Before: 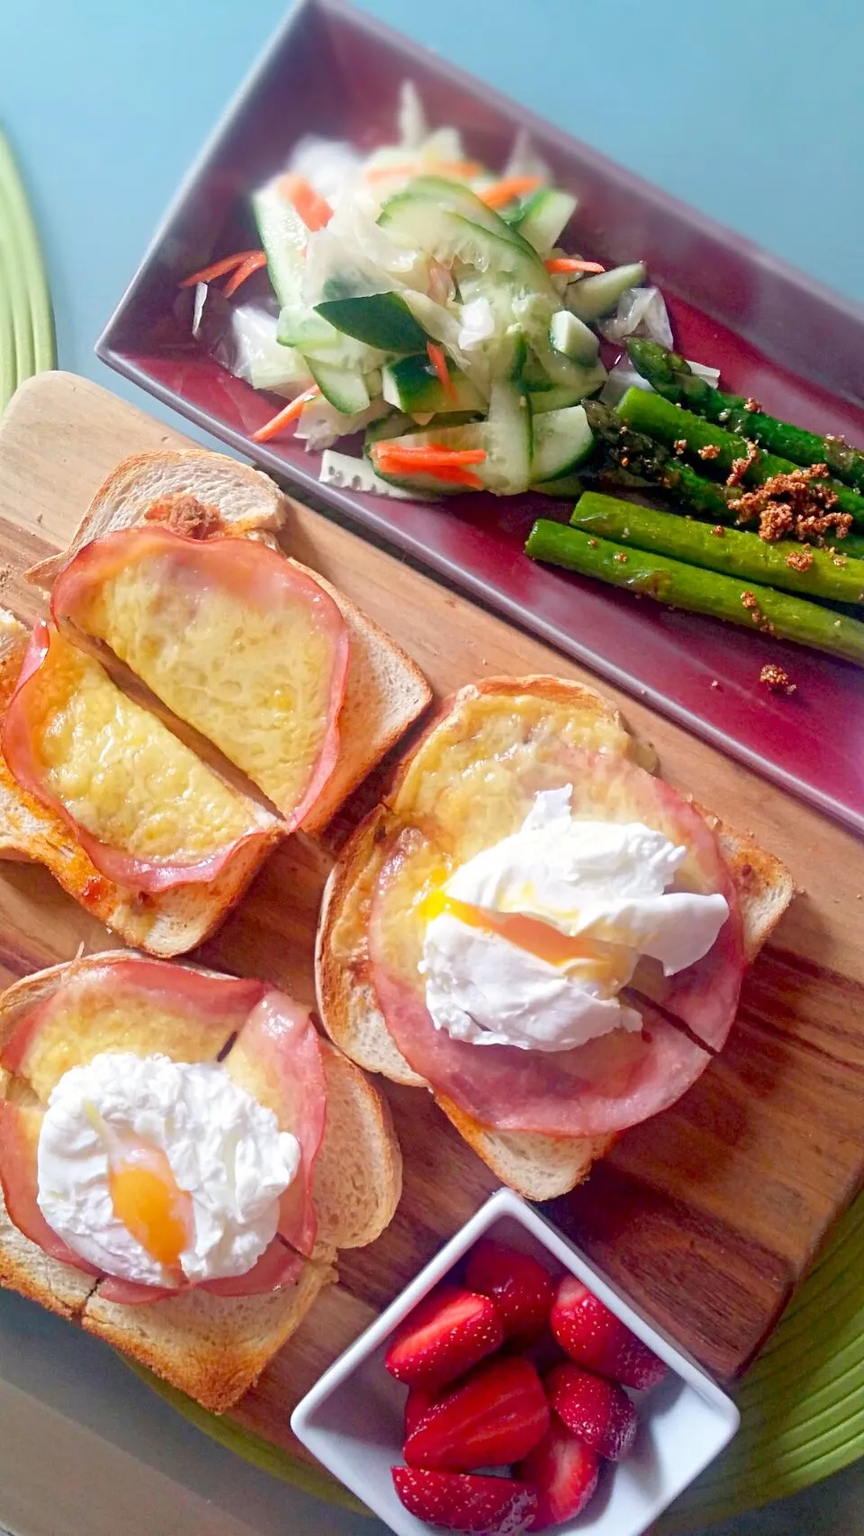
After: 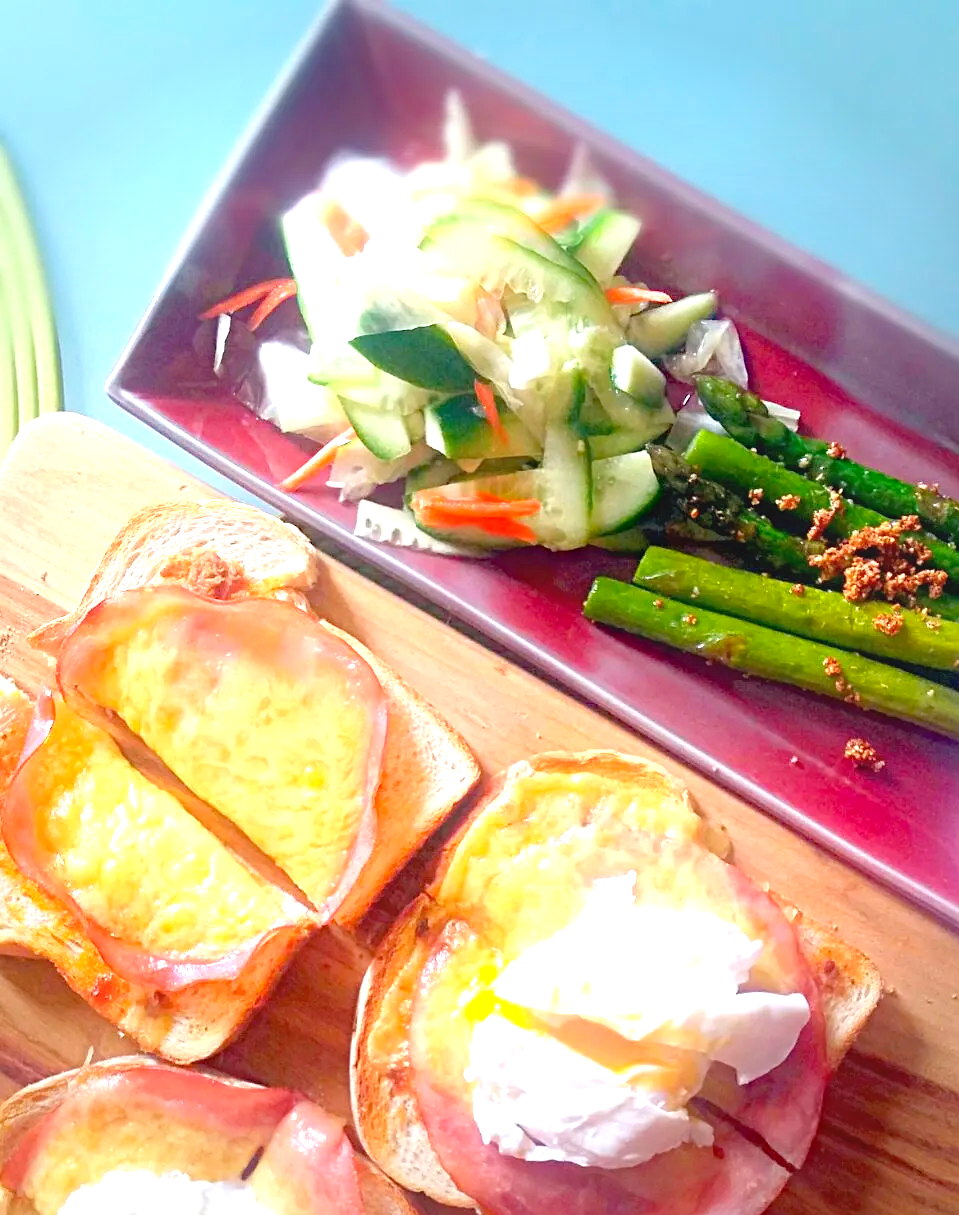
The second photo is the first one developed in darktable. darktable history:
haze removal: compatibility mode true, adaptive false
sharpen: amount 0.213
contrast equalizer: octaves 7, y [[0.46, 0.454, 0.451, 0.451, 0.455, 0.46], [0.5 ×6], [0.5 ×6], [0 ×6], [0 ×6]]
crop: right 0.001%, bottom 28.8%
exposure: black level correction 0, exposure 1.028 EV, compensate highlight preservation false
vignetting: fall-off start 68.39%, fall-off radius 29.92%, brightness -0.301, saturation -0.049, width/height ratio 0.986, shape 0.845
